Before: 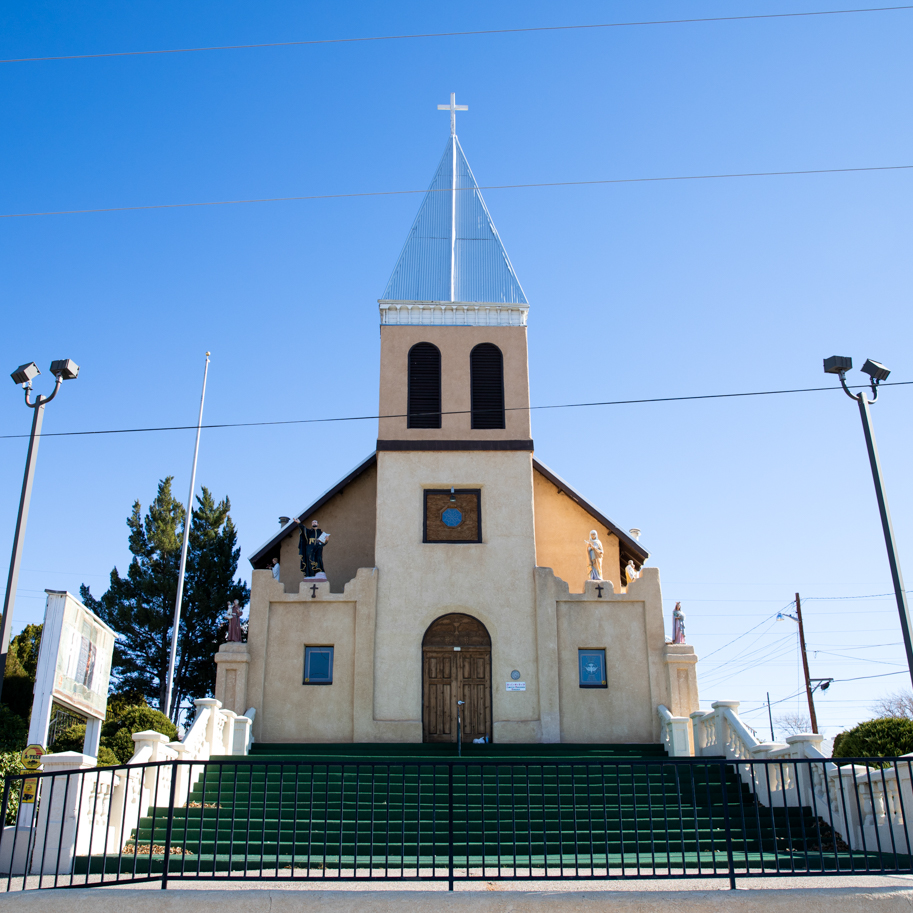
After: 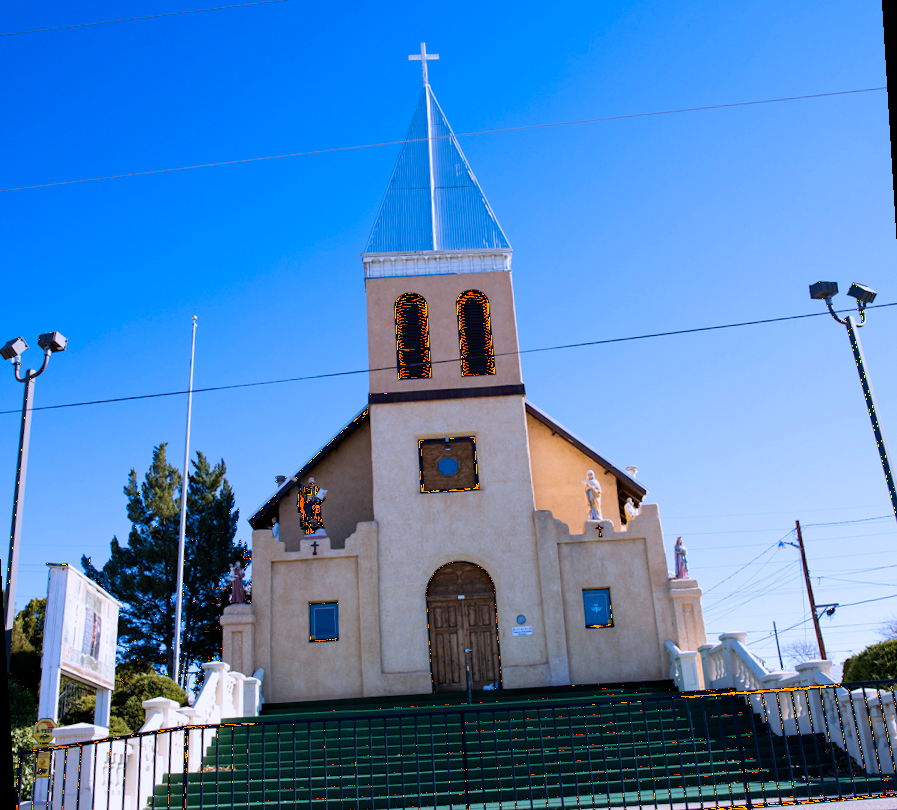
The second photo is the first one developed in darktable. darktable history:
color calibration: output R [0.999, 0.026, -0.11, 0], output G [-0.019, 1.037, -0.099, 0], output B [0.022, -0.023, 0.902, 0], illuminant custom, x 0.367, y 0.392, temperature 4437.75 K, clip negative RGB from gamut false
haze removal: compatibility mode true, adaptive false
rotate and perspective: rotation -3.52°, crop left 0.036, crop right 0.964, crop top 0.081, crop bottom 0.919
